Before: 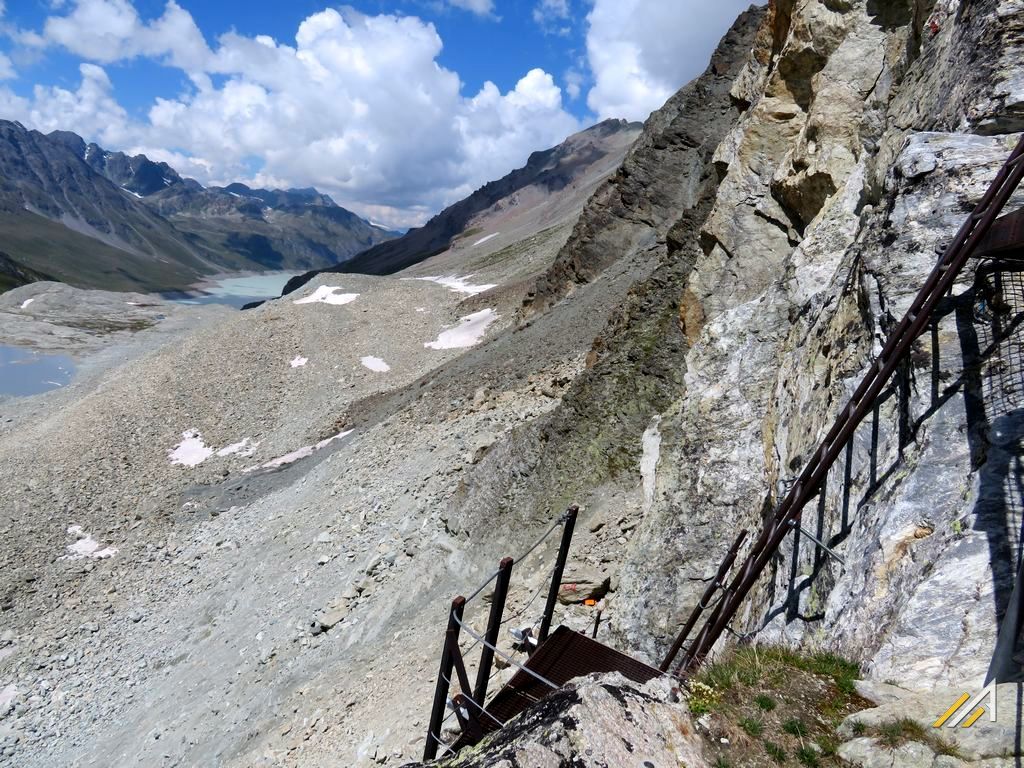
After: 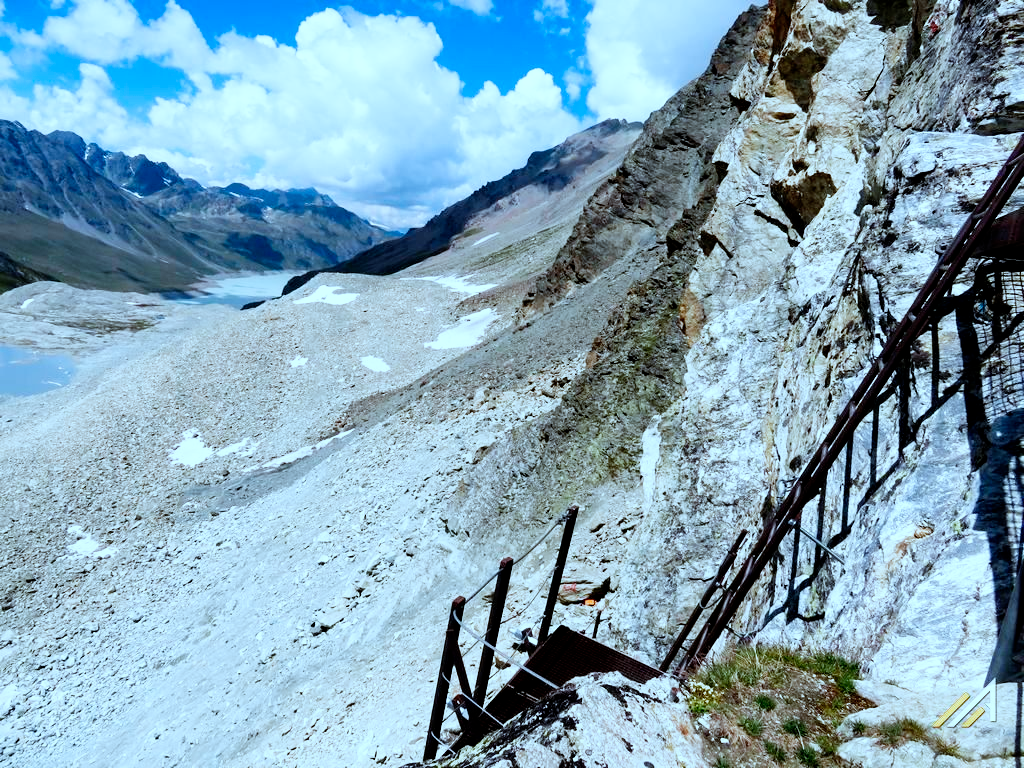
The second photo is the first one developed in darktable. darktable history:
filmic rgb: middle gray luminance 12.74%, black relative exposure -10.13 EV, white relative exposure 3.47 EV, threshold 6 EV, target black luminance 0%, hardness 5.74, latitude 44.69%, contrast 1.221, highlights saturation mix 5%, shadows ↔ highlights balance 26.78%, add noise in highlights 0, preserve chrominance no, color science v3 (2019), use custom middle-gray values true, iterations of high-quality reconstruction 0, contrast in highlights soft, enable highlight reconstruction true
color correction: highlights a* -10.69, highlights b* -19.19
